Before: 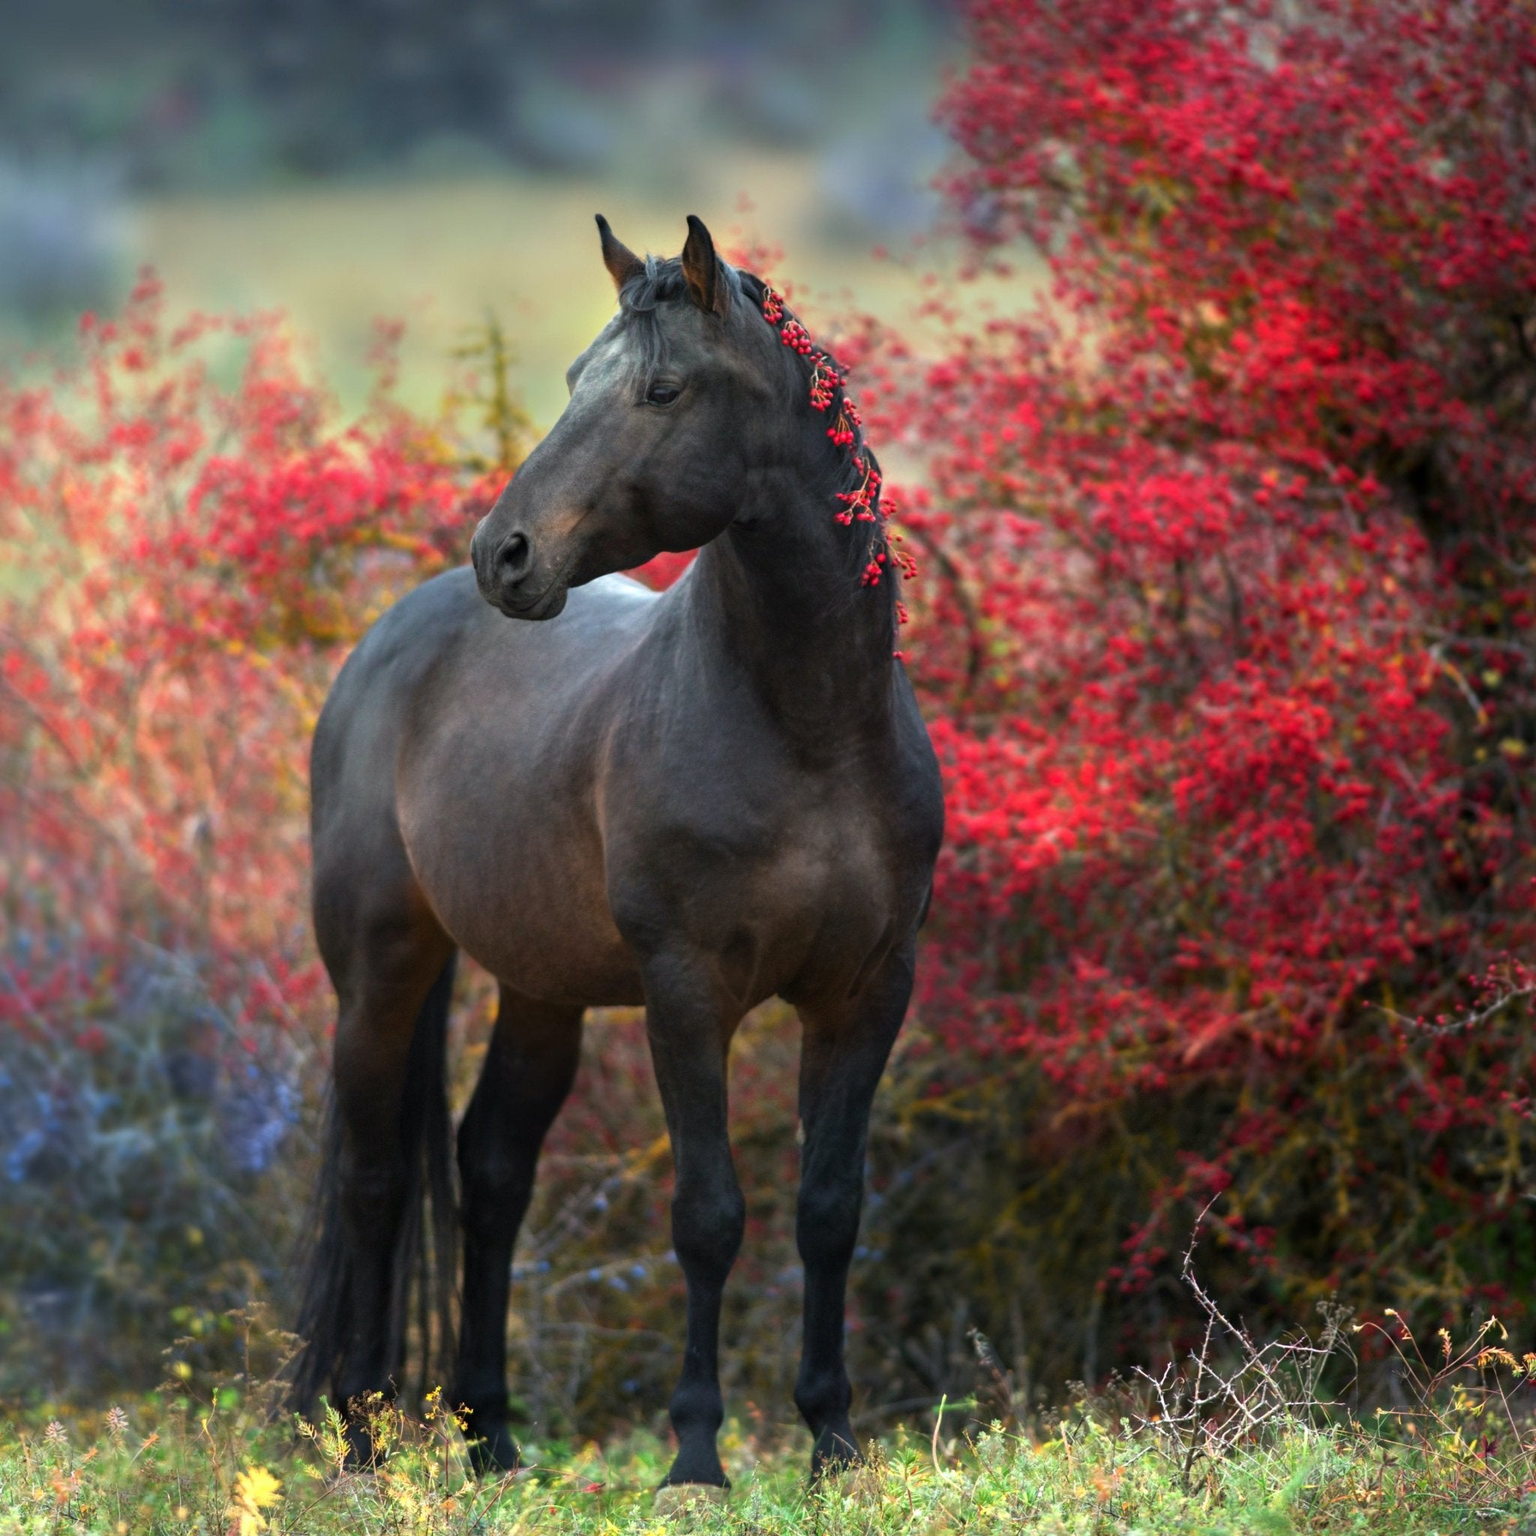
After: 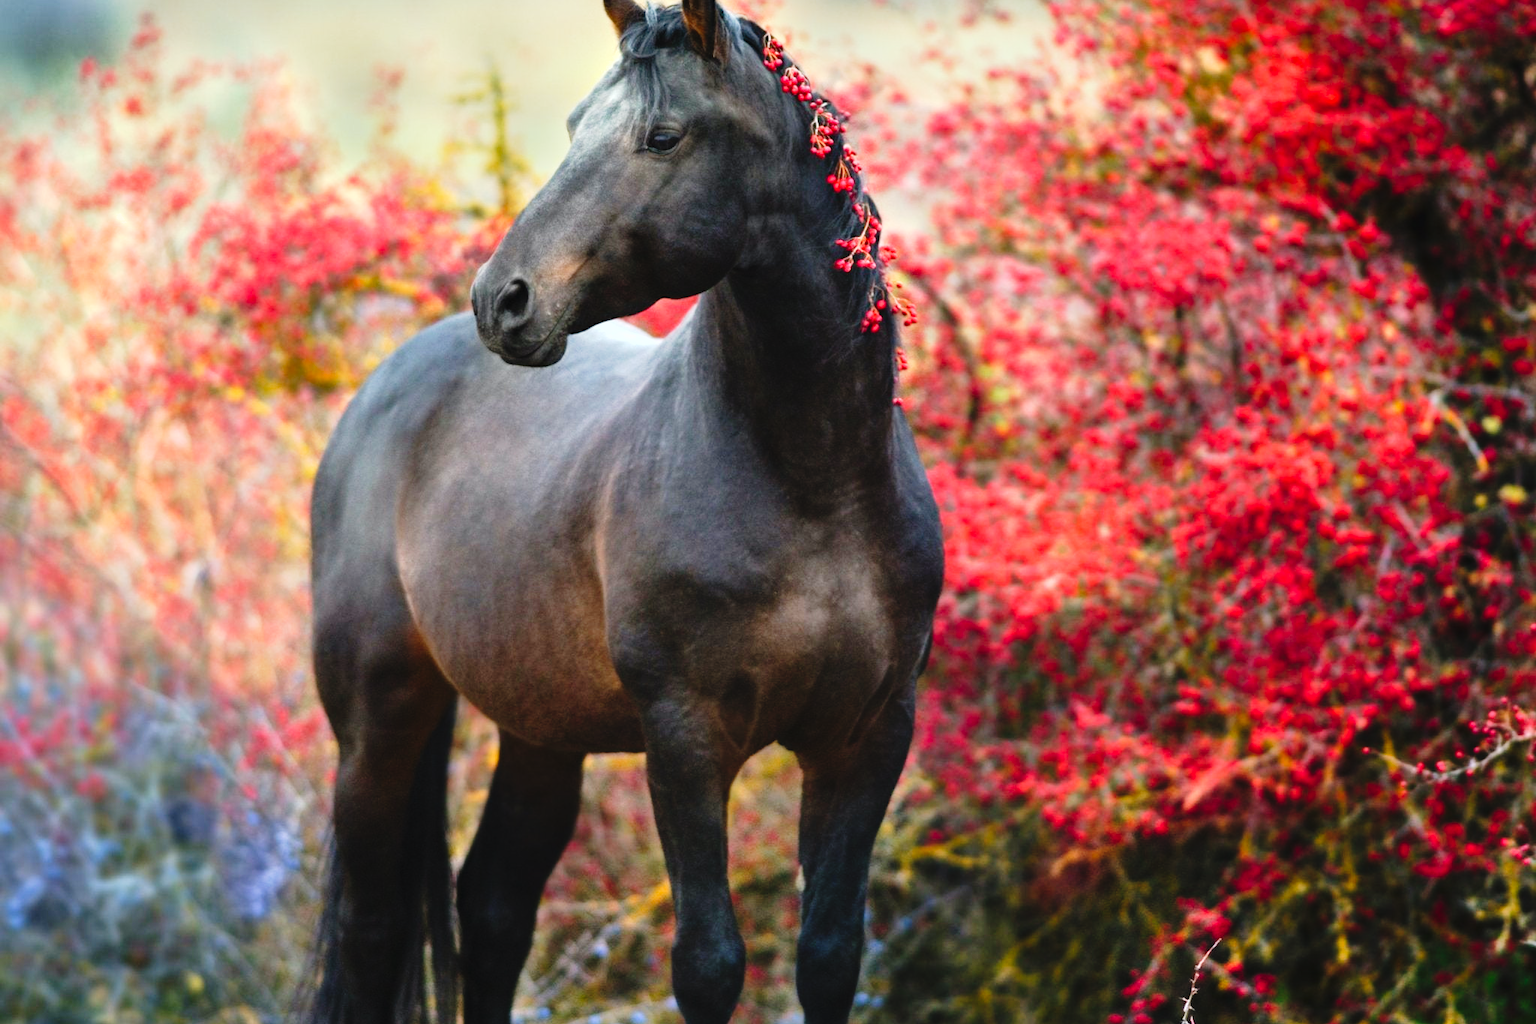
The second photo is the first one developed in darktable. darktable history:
shadows and highlights: radius 266.86, soften with gaussian
local contrast: mode bilateral grid, contrast 99, coarseness 99, detail 91%, midtone range 0.2
crop: top 16.526%, bottom 16.73%
exposure: black level correction 0, exposure 0.588 EV, compensate highlight preservation false
tone curve: curves: ch0 [(0, 0.014) (0.17, 0.099) (0.392, 0.438) (0.725, 0.828) (0.872, 0.918) (1, 0.981)]; ch1 [(0, 0) (0.402, 0.36) (0.489, 0.491) (0.5, 0.503) (0.515, 0.52) (0.545, 0.574) (0.615, 0.662) (0.701, 0.725) (1, 1)]; ch2 [(0, 0) (0.42, 0.458) (0.485, 0.499) (0.503, 0.503) (0.531, 0.542) (0.561, 0.594) (0.644, 0.694) (0.717, 0.753) (1, 0.991)], preserve colors none
